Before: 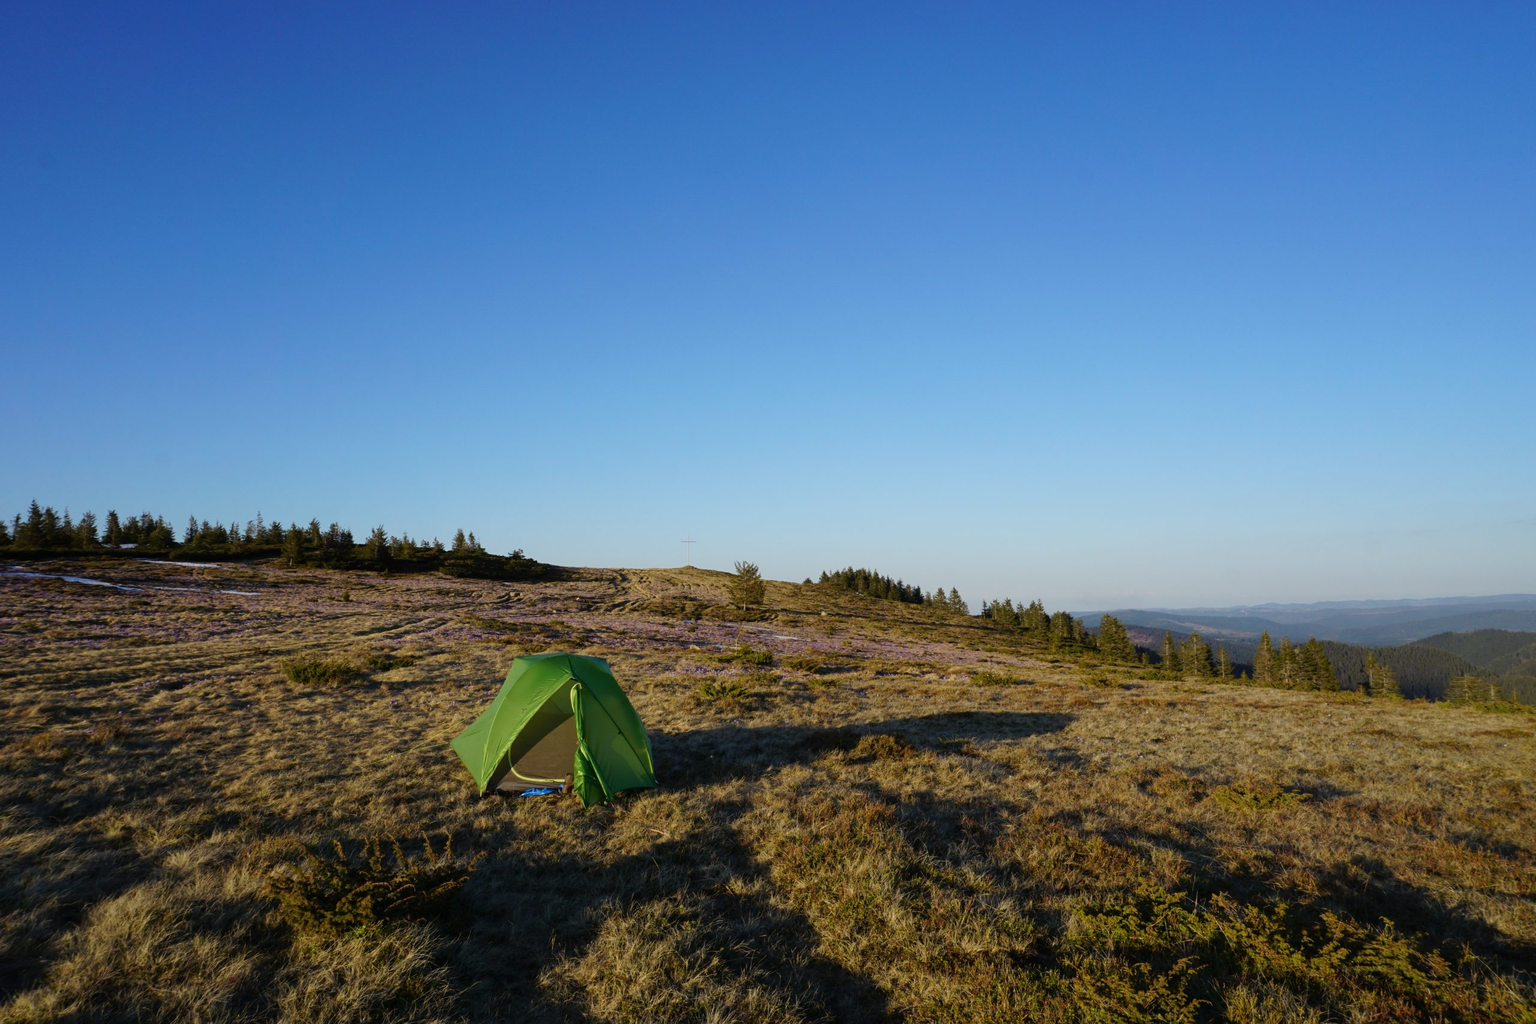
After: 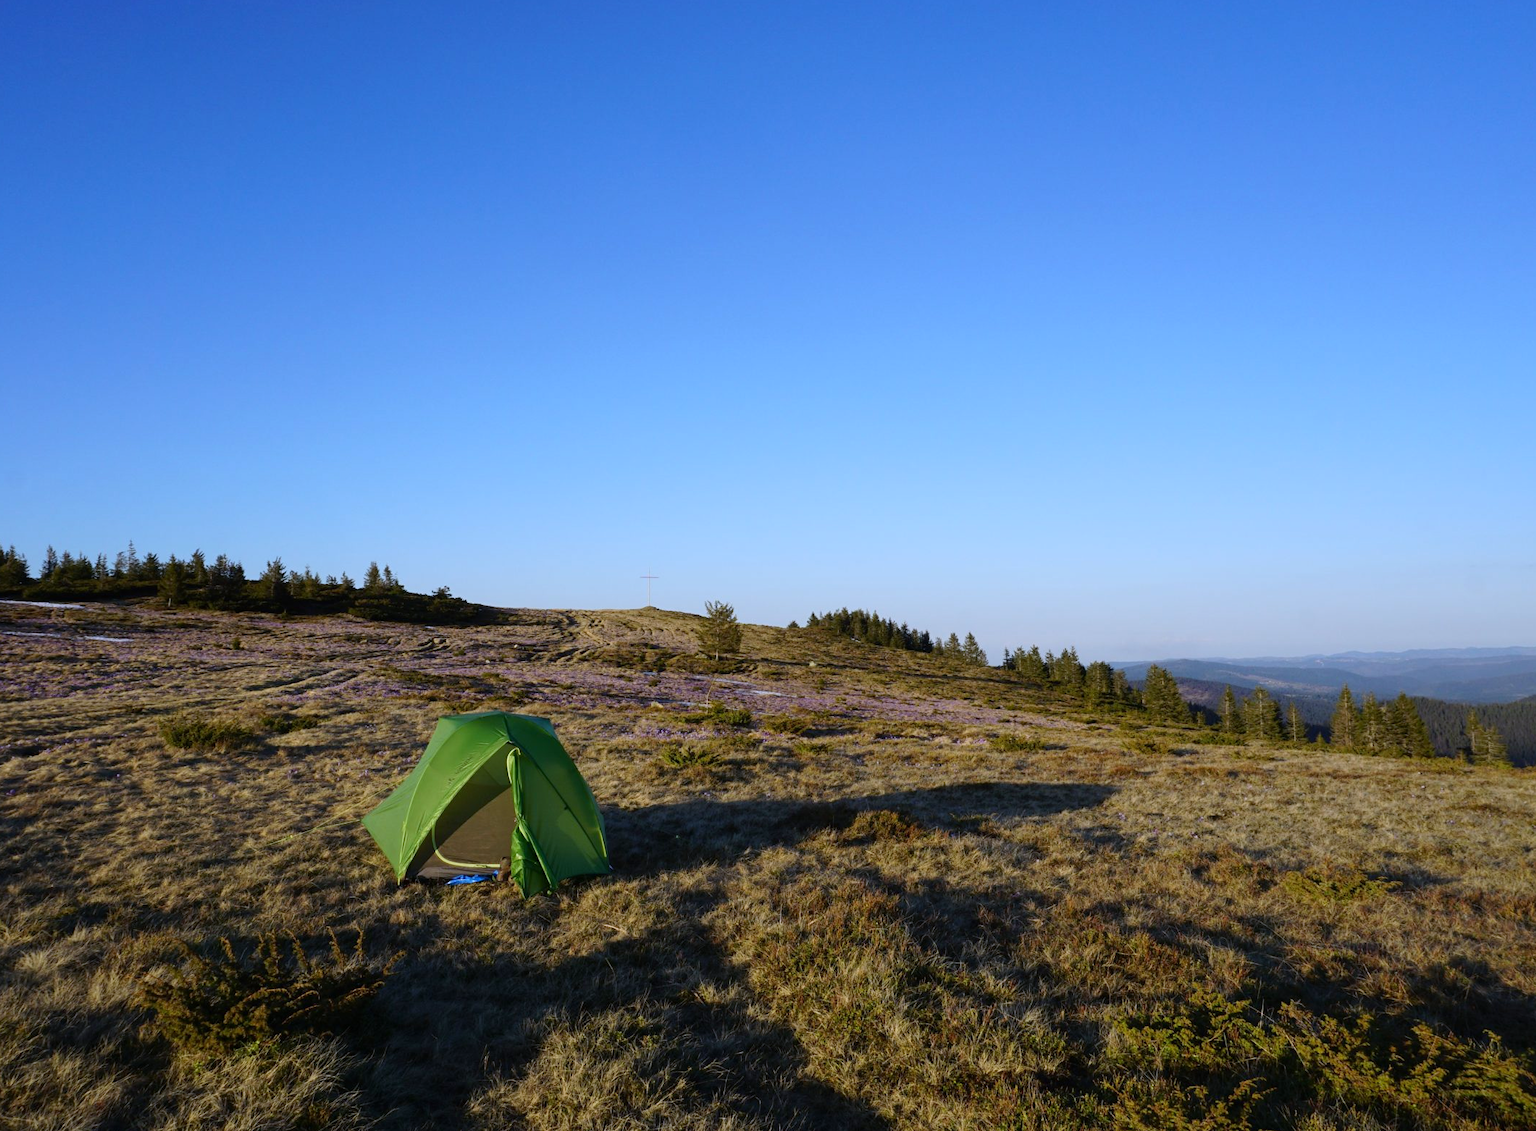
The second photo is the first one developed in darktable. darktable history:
contrast brightness saturation: contrast 0.1, brightness 0.02, saturation 0.02
white balance: red 0.967, blue 1.119, emerald 0.756
rotate and perspective: automatic cropping off
crop: left 9.807%, top 6.259%, right 7.334%, bottom 2.177%
